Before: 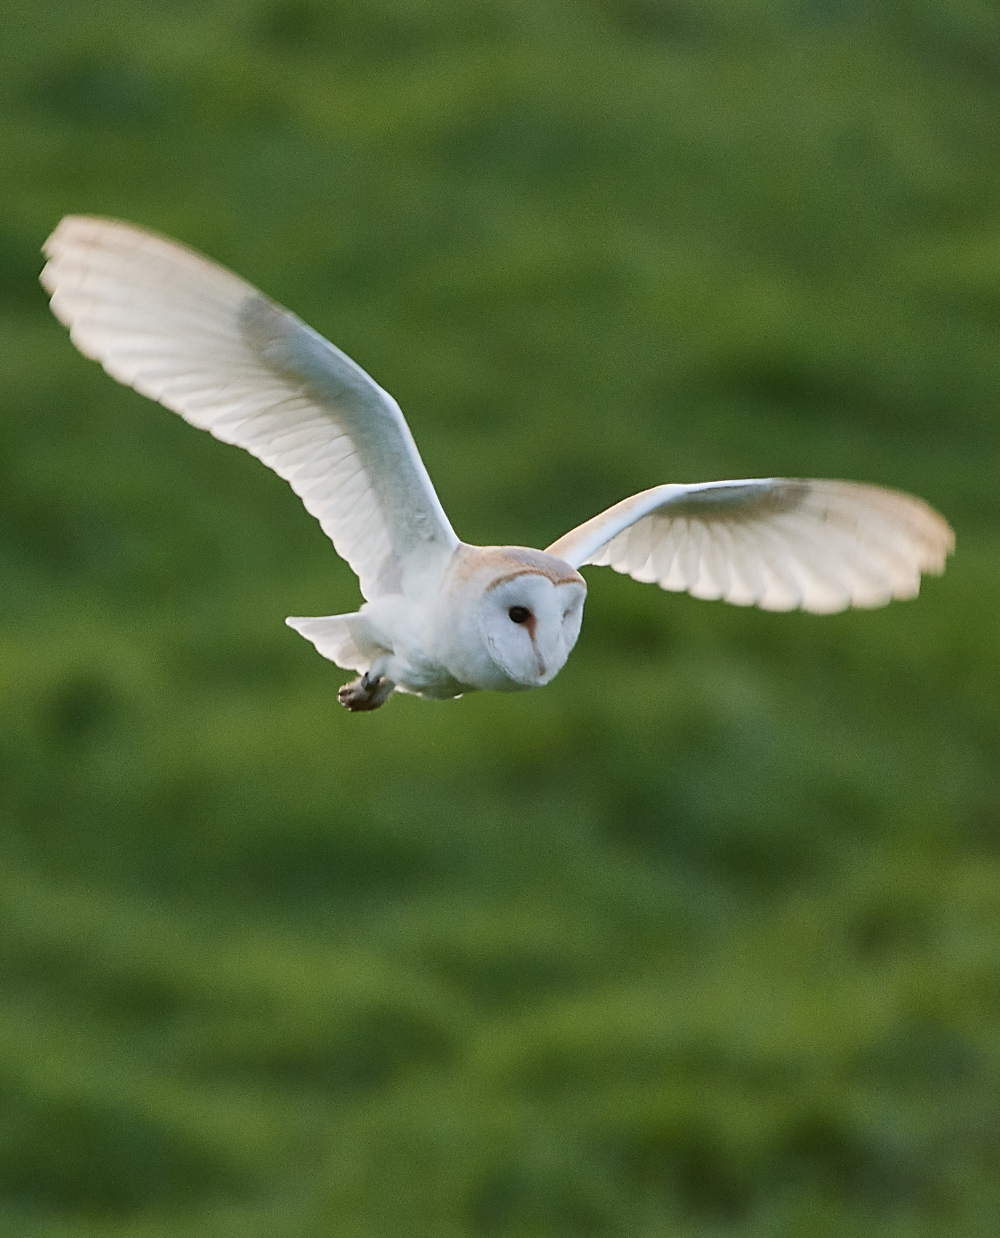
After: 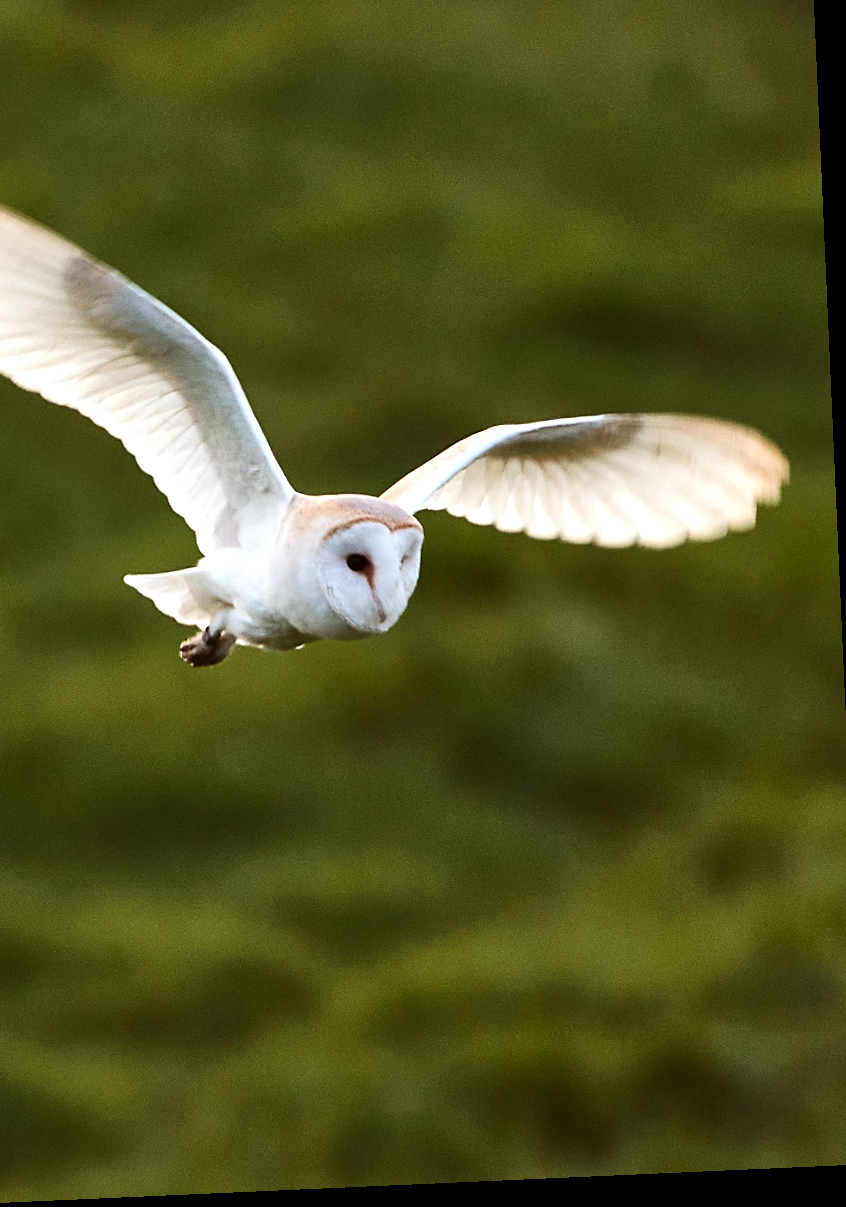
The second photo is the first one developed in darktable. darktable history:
crop and rotate: left 17.959%, top 5.771%, right 1.742%
rotate and perspective: rotation -2.56°, automatic cropping off
rgb levels: mode RGB, independent channels, levels [[0, 0.5, 1], [0, 0.521, 1], [0, 0.536, 1]]
tone equalizer: -8 EV -0.75 EV, -7 EV -0.7 EV, -6 EV -0.6 EV, -5 EV -0.4 EV, -3 EV 0.4 EV, -2 EV 0.6 EV, -1 EV 0.7 EV, +0 EV 0.75 EV, edges refinement/feathering 500, mask exposure compensation -1.57 EV, preserve details no
